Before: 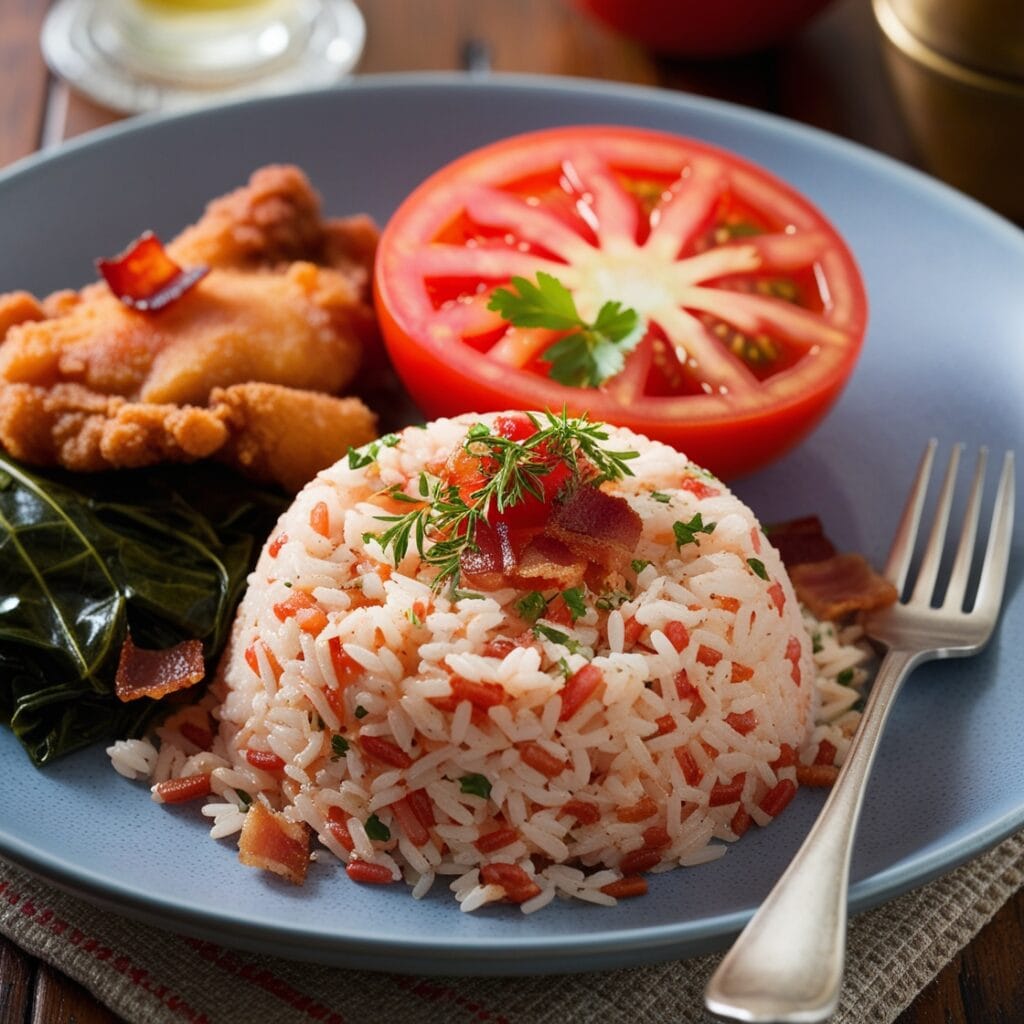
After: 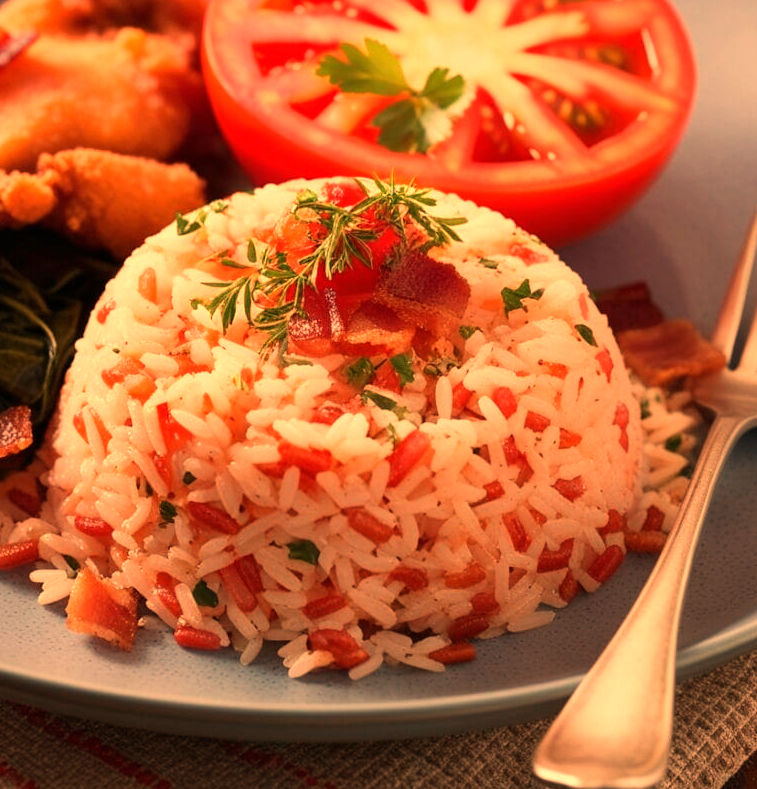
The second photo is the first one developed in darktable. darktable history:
white balance: red 1.467, blue 0.684
crop: left 16.871%, top 22.857%, right 9.116%
